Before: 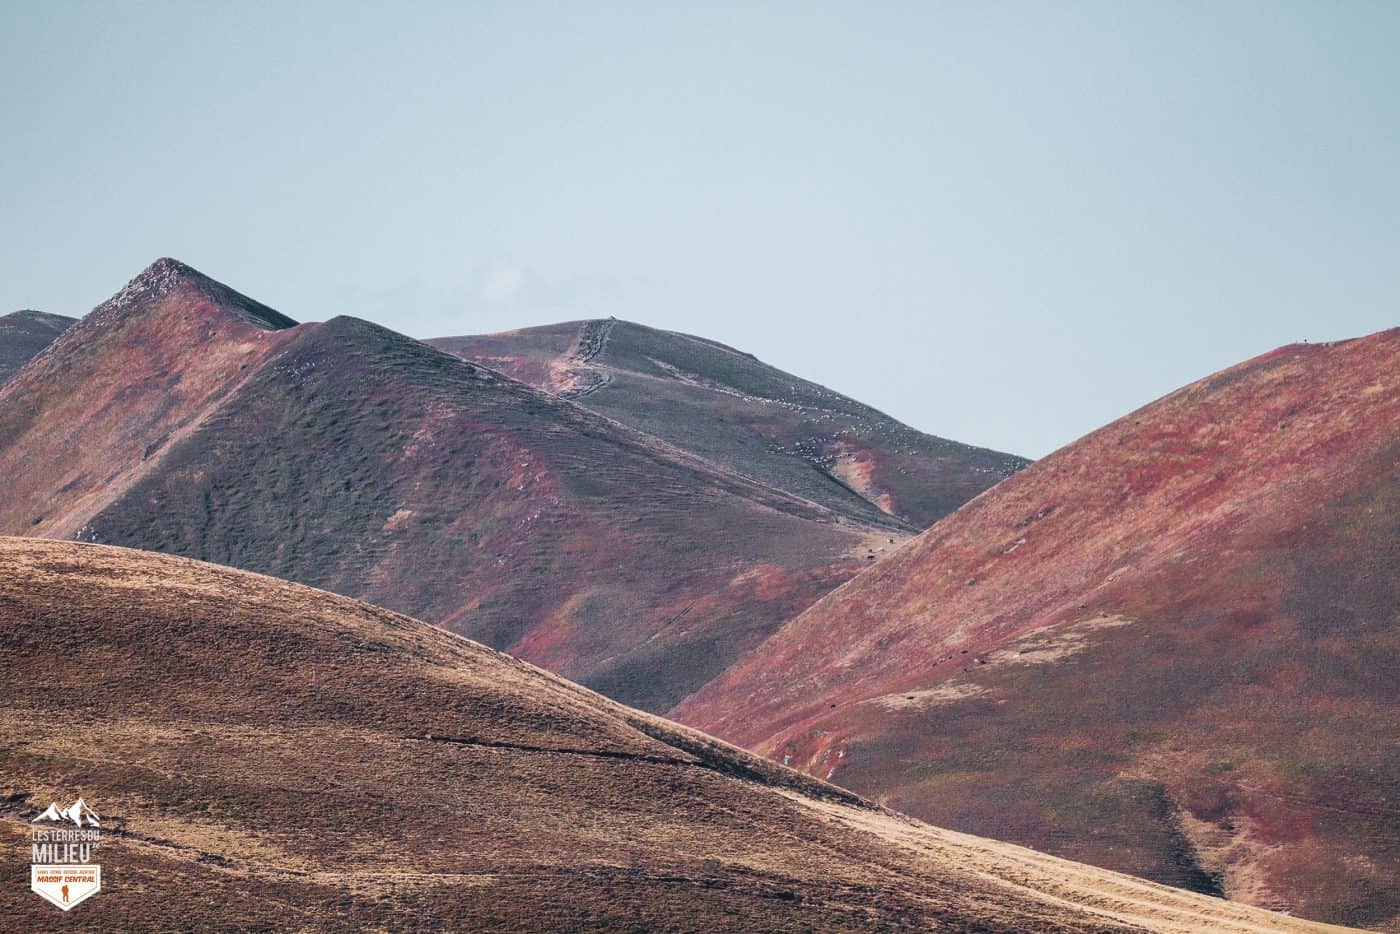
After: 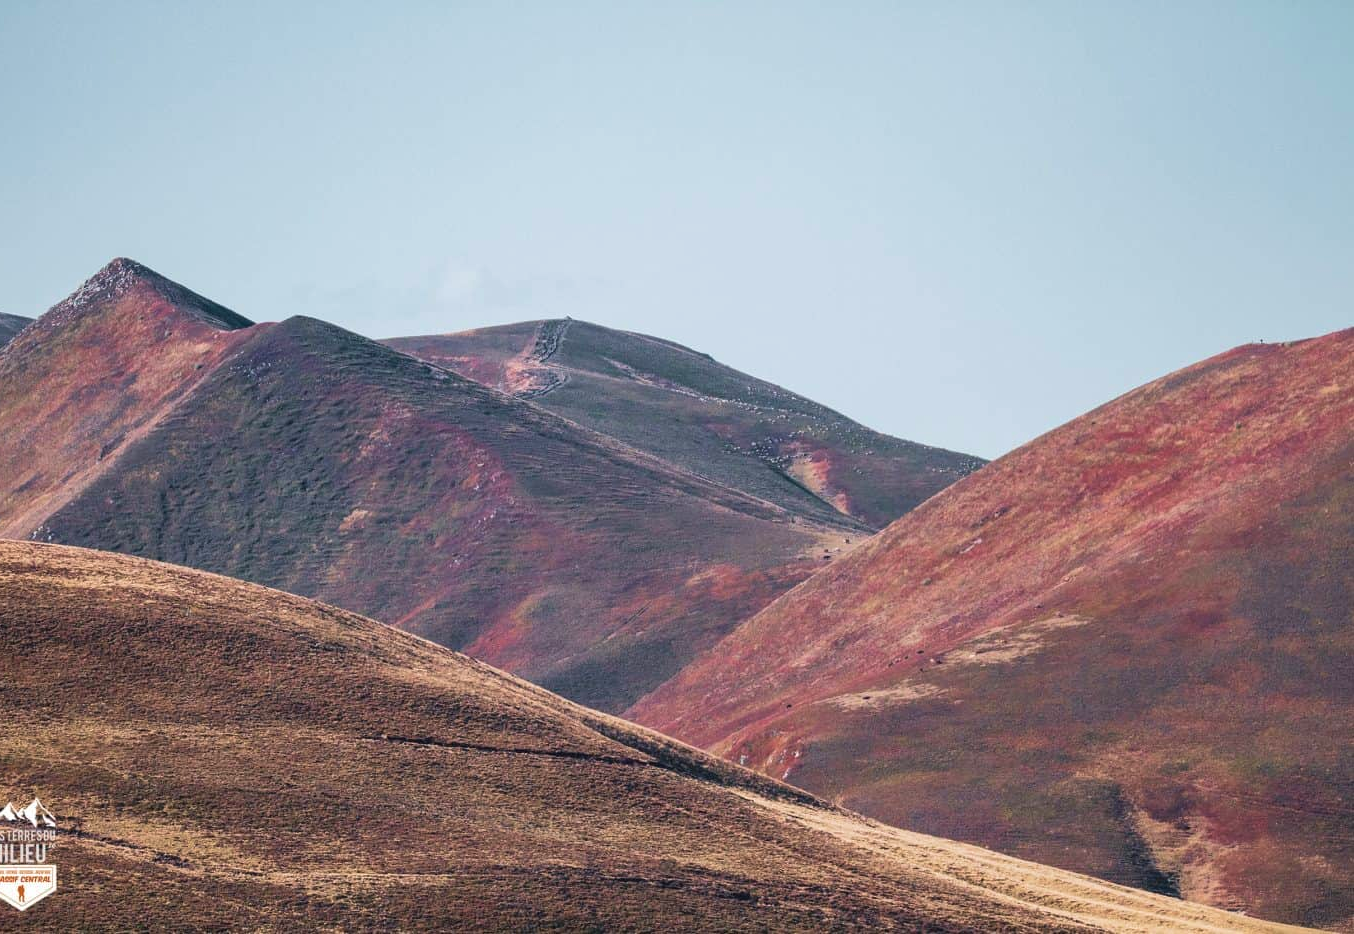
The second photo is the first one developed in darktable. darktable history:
crop and rotate: left 3.238%
velvia: on, module defaults
